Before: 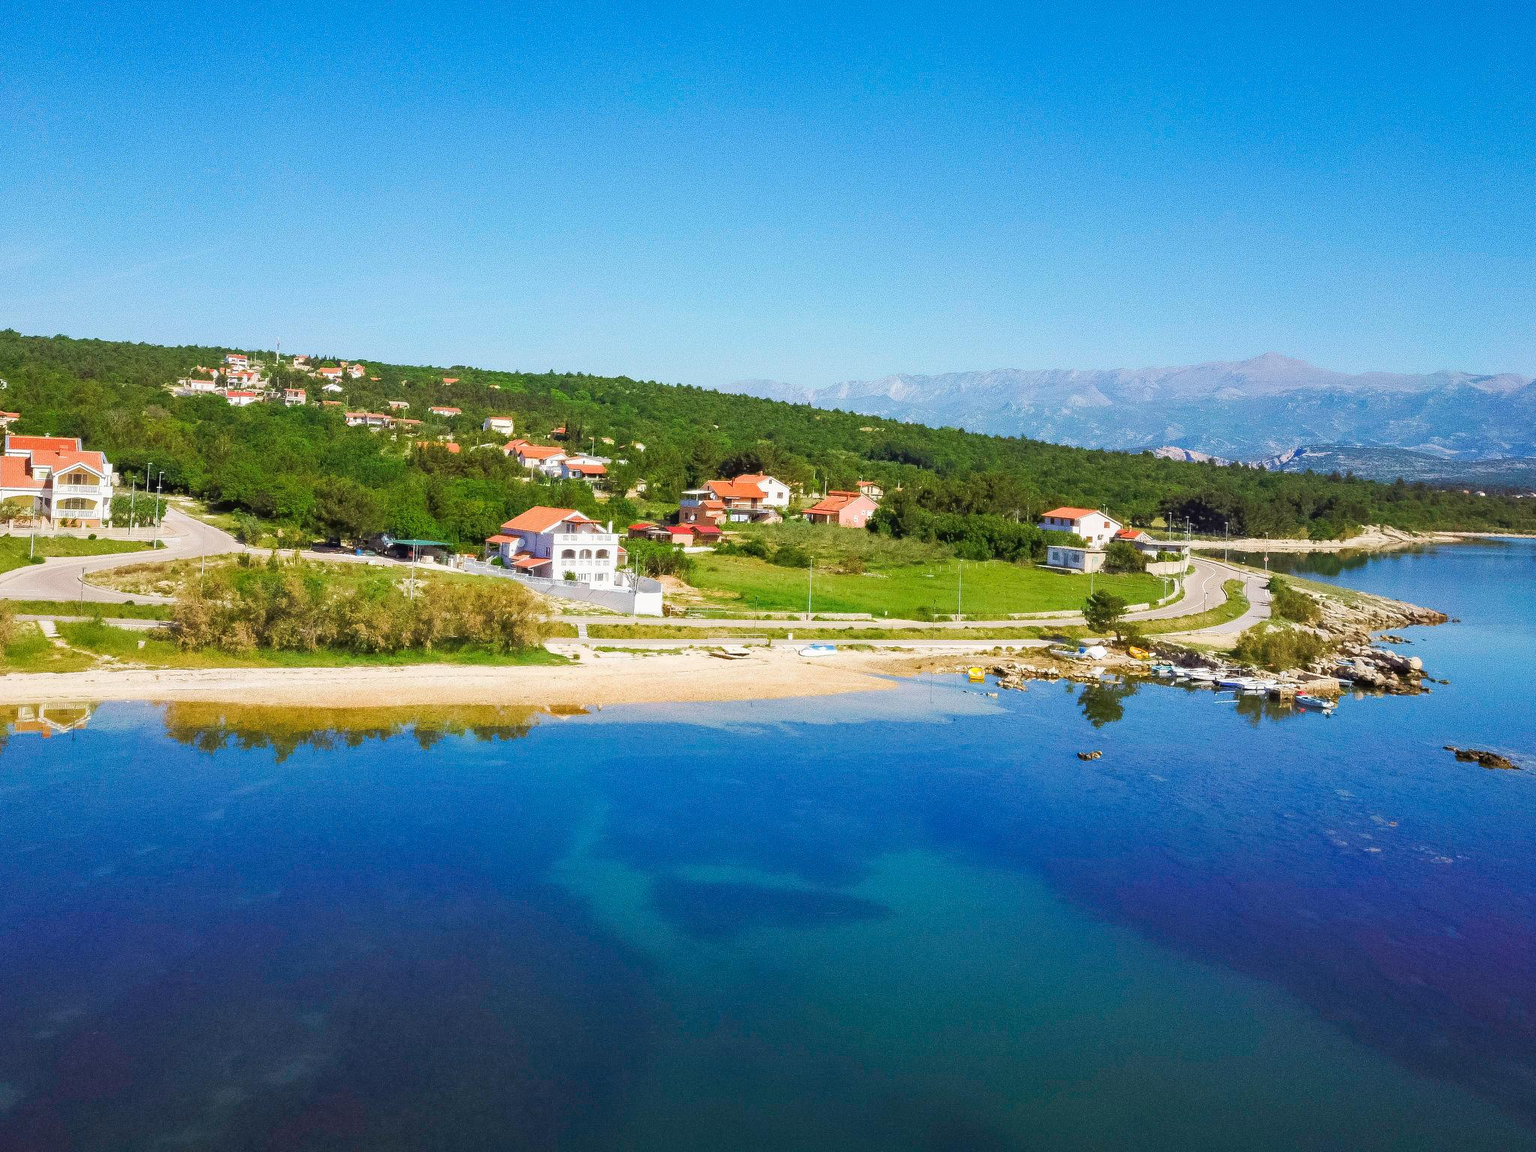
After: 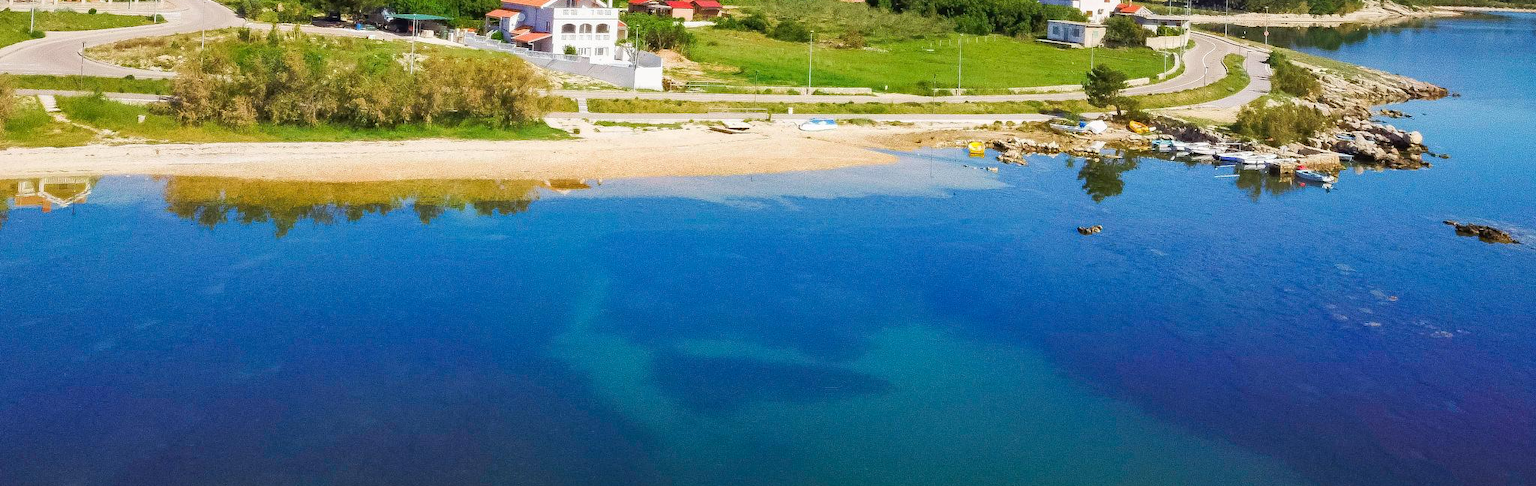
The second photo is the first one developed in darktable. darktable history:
crop: top 45.667%, bottom 12.103%
